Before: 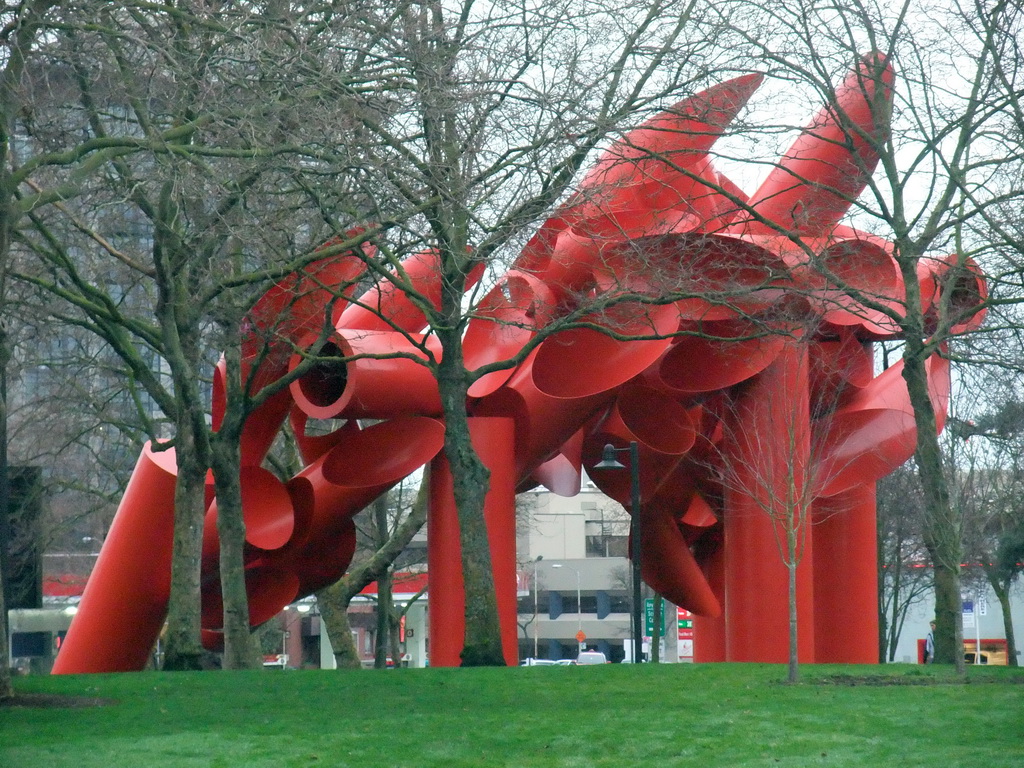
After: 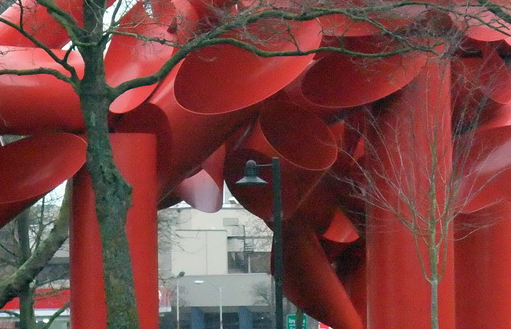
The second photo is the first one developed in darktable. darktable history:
crop: left 35.012%, top 37.073%, right 15.057%, bottom 20.075%
